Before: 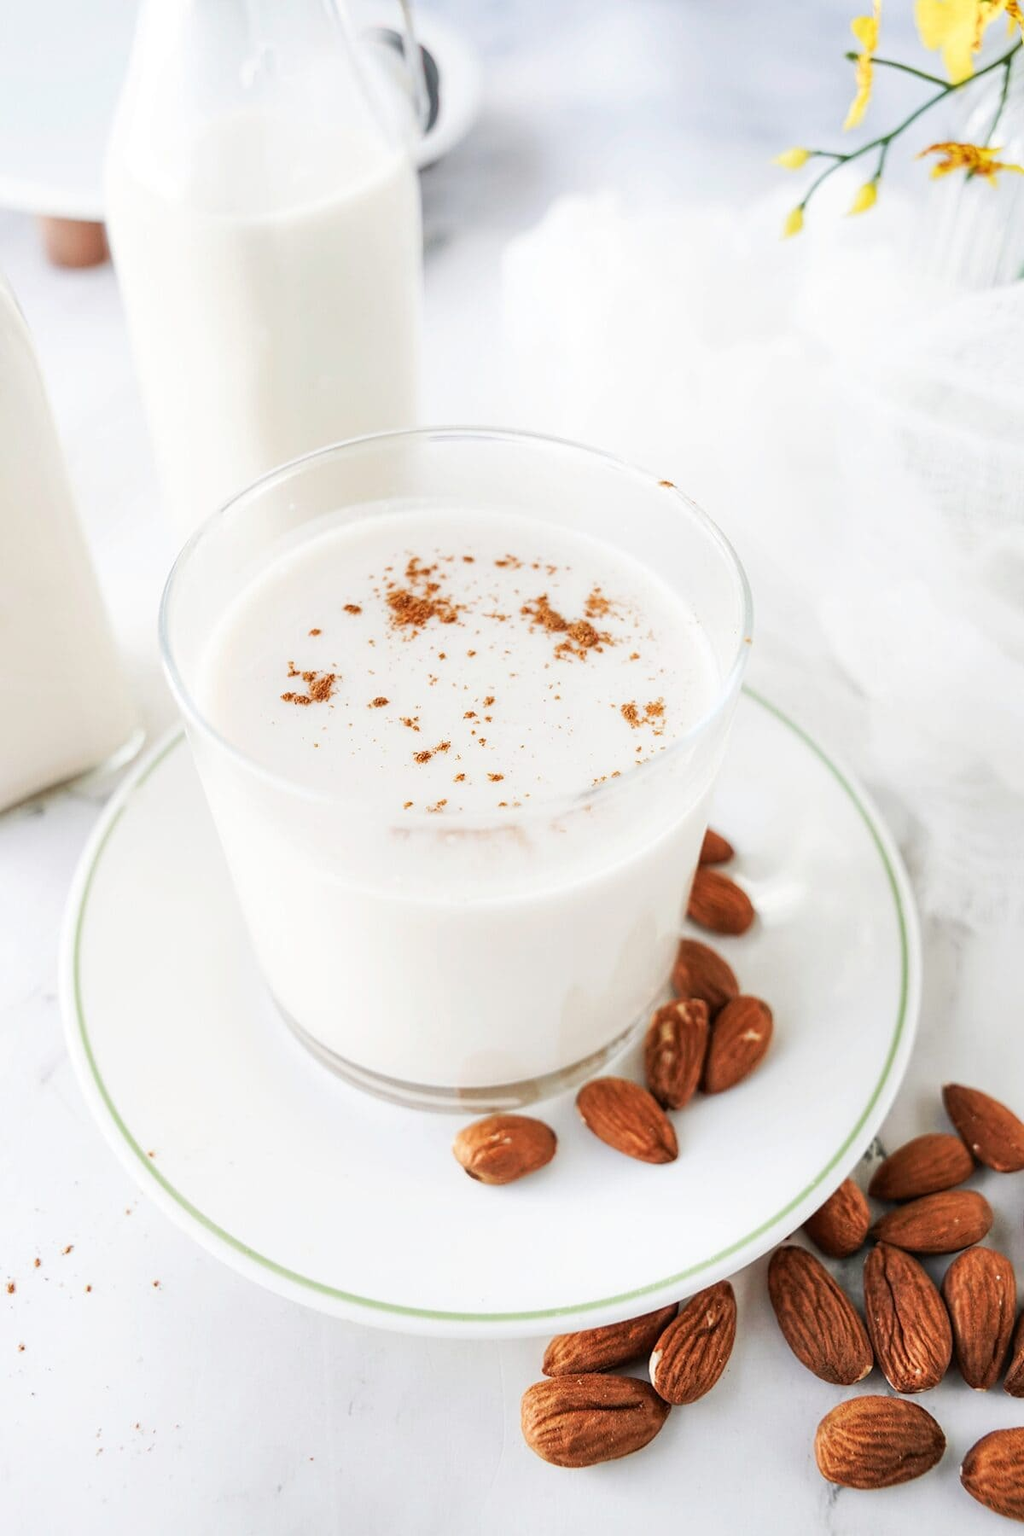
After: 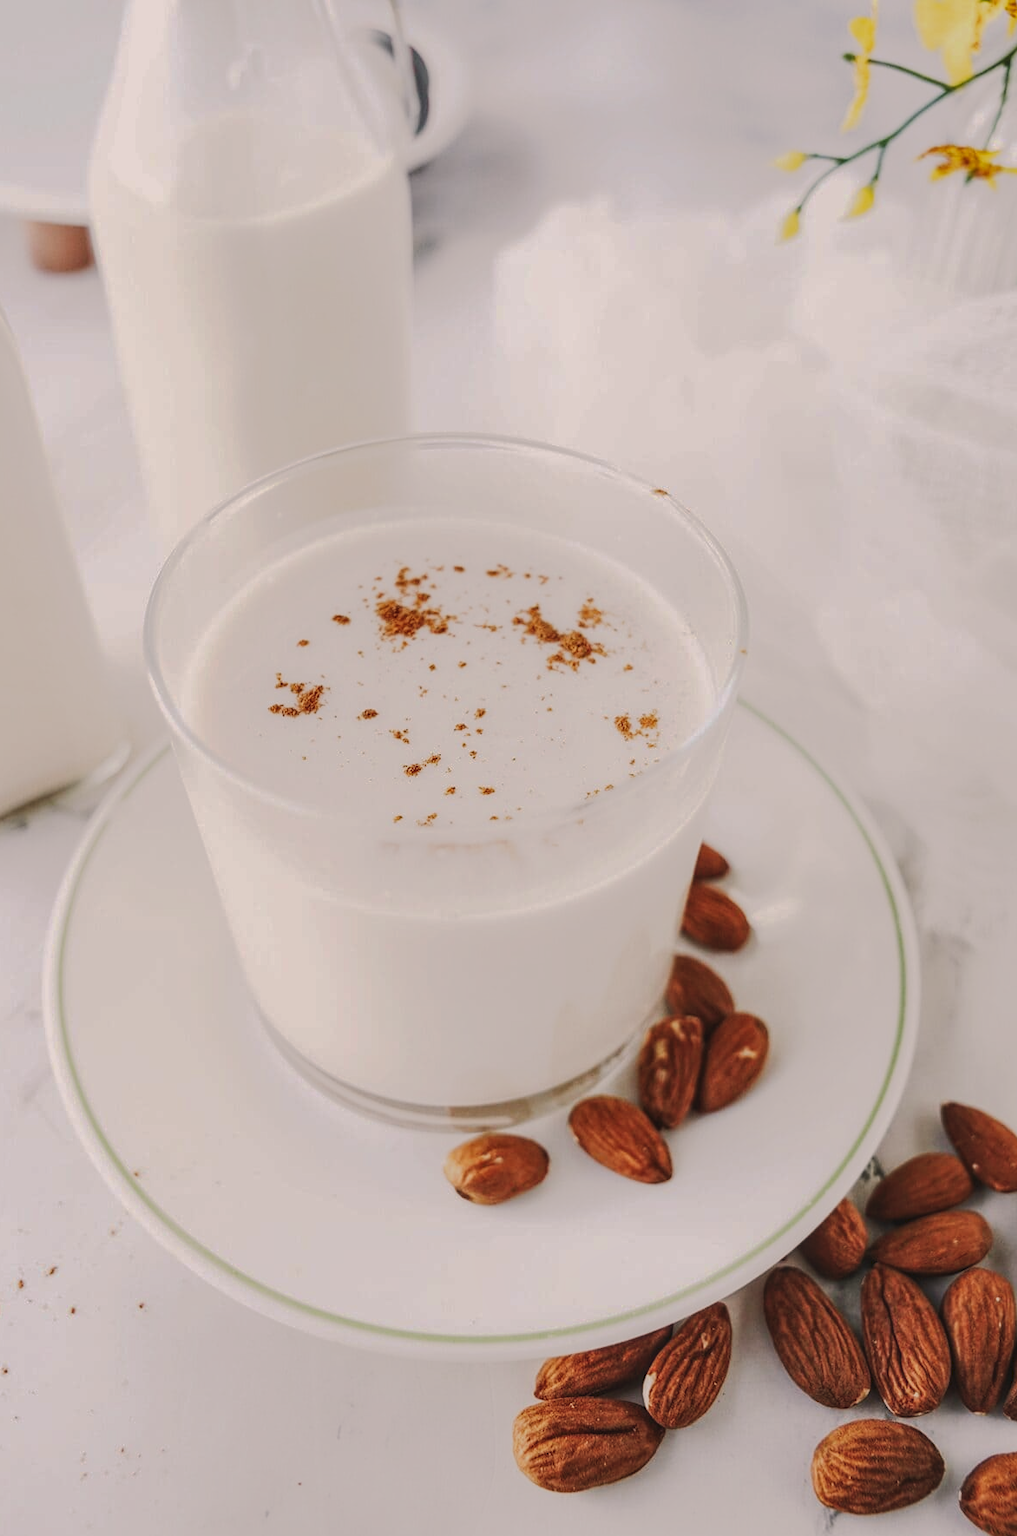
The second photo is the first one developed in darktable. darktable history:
crop and rotate: left 1.736%, right 0.551%, bottom 1.614%
color correction: highlights a* 5.77, highlights b* 4.89
local contrast: on, module defaults
tone curve: curves: ch0 [(0, 0) (0.003, 0.098) (0.011, 0.099) (0.025, 0.103) (0.044, 0.114) (0.069, 0.13) (0.1, 0.142) (0.136, 0.161) (0.177, 0.189) (0.224, 0.224) (0.277, 0.266) (0.335, 0.32) (0.399, 0.38) (0.468, 0.45) (0.543, 0.522) (0.623, 0.598) (0.709, 0.669) (0.801, 0.731) (0.898, 0.786) (1, 1)], preserve colors none
tone equalizer: -8 EV 0.212 EV, -7 EV 0.425 EV, -6 EV 0.398 EV, -5 EV 0.214 EV, -3 EV -0.255 EV, -2 EV -0.398 EV, -1 EV -0.395 EV, +0 EV -0.254 EV
